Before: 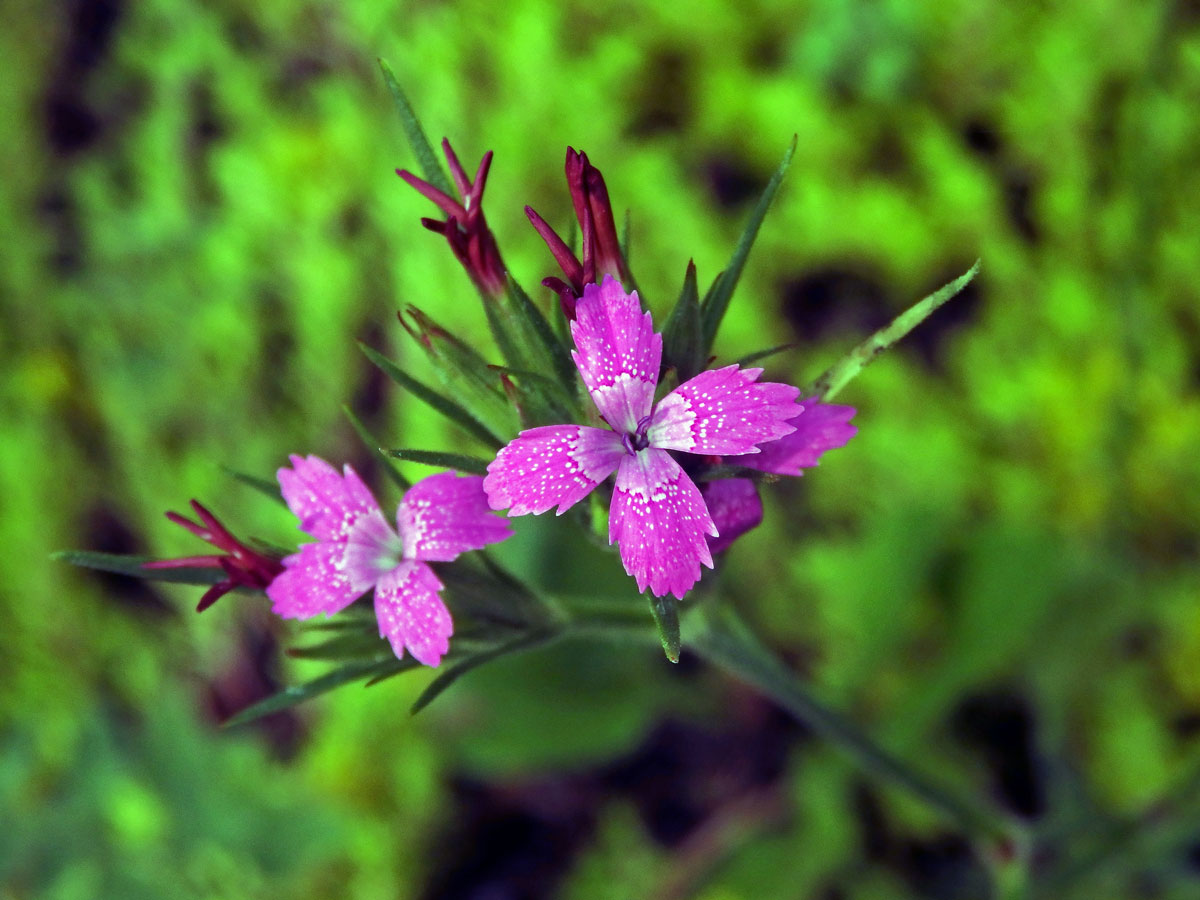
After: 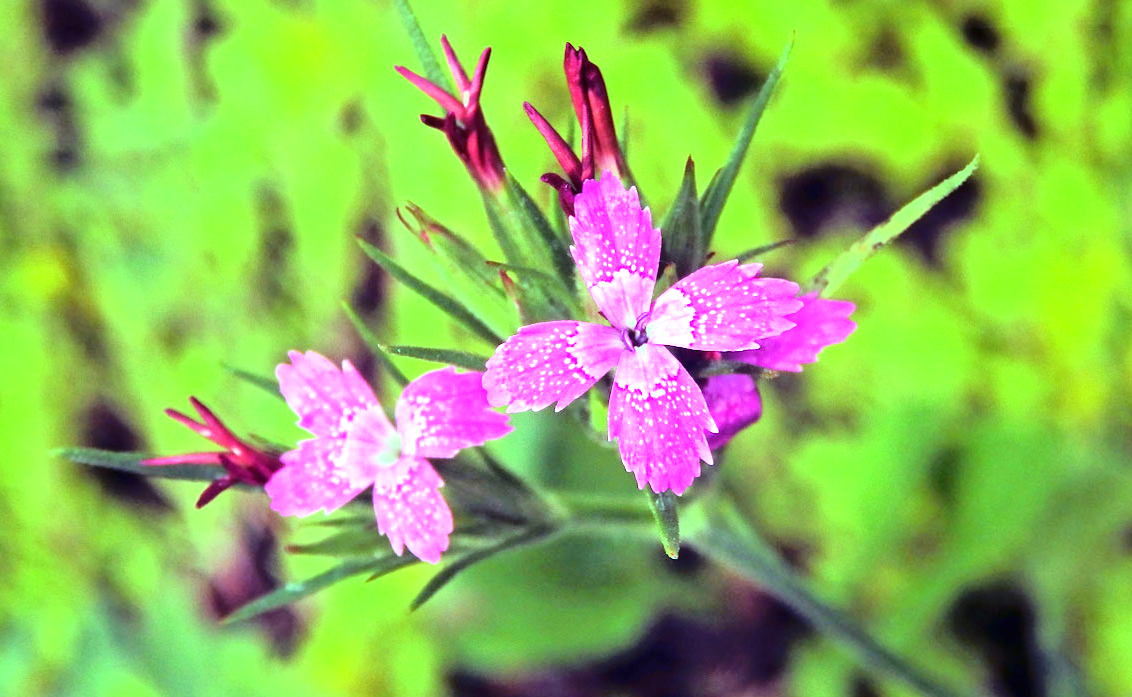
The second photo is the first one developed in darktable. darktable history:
base curve: curves: ch0 [(0, 0) (0.028, 0.03) (0.121, 0.232) (0.46, 0.748) (0.859, 0.968) (1, 1)]
exposure: black level correction 0, exposure 1.001 EV, compensate highlight preservation false
crop and rotate: angle 0.09°, top 11.521%, right 5.418%, bottom 10.847%
